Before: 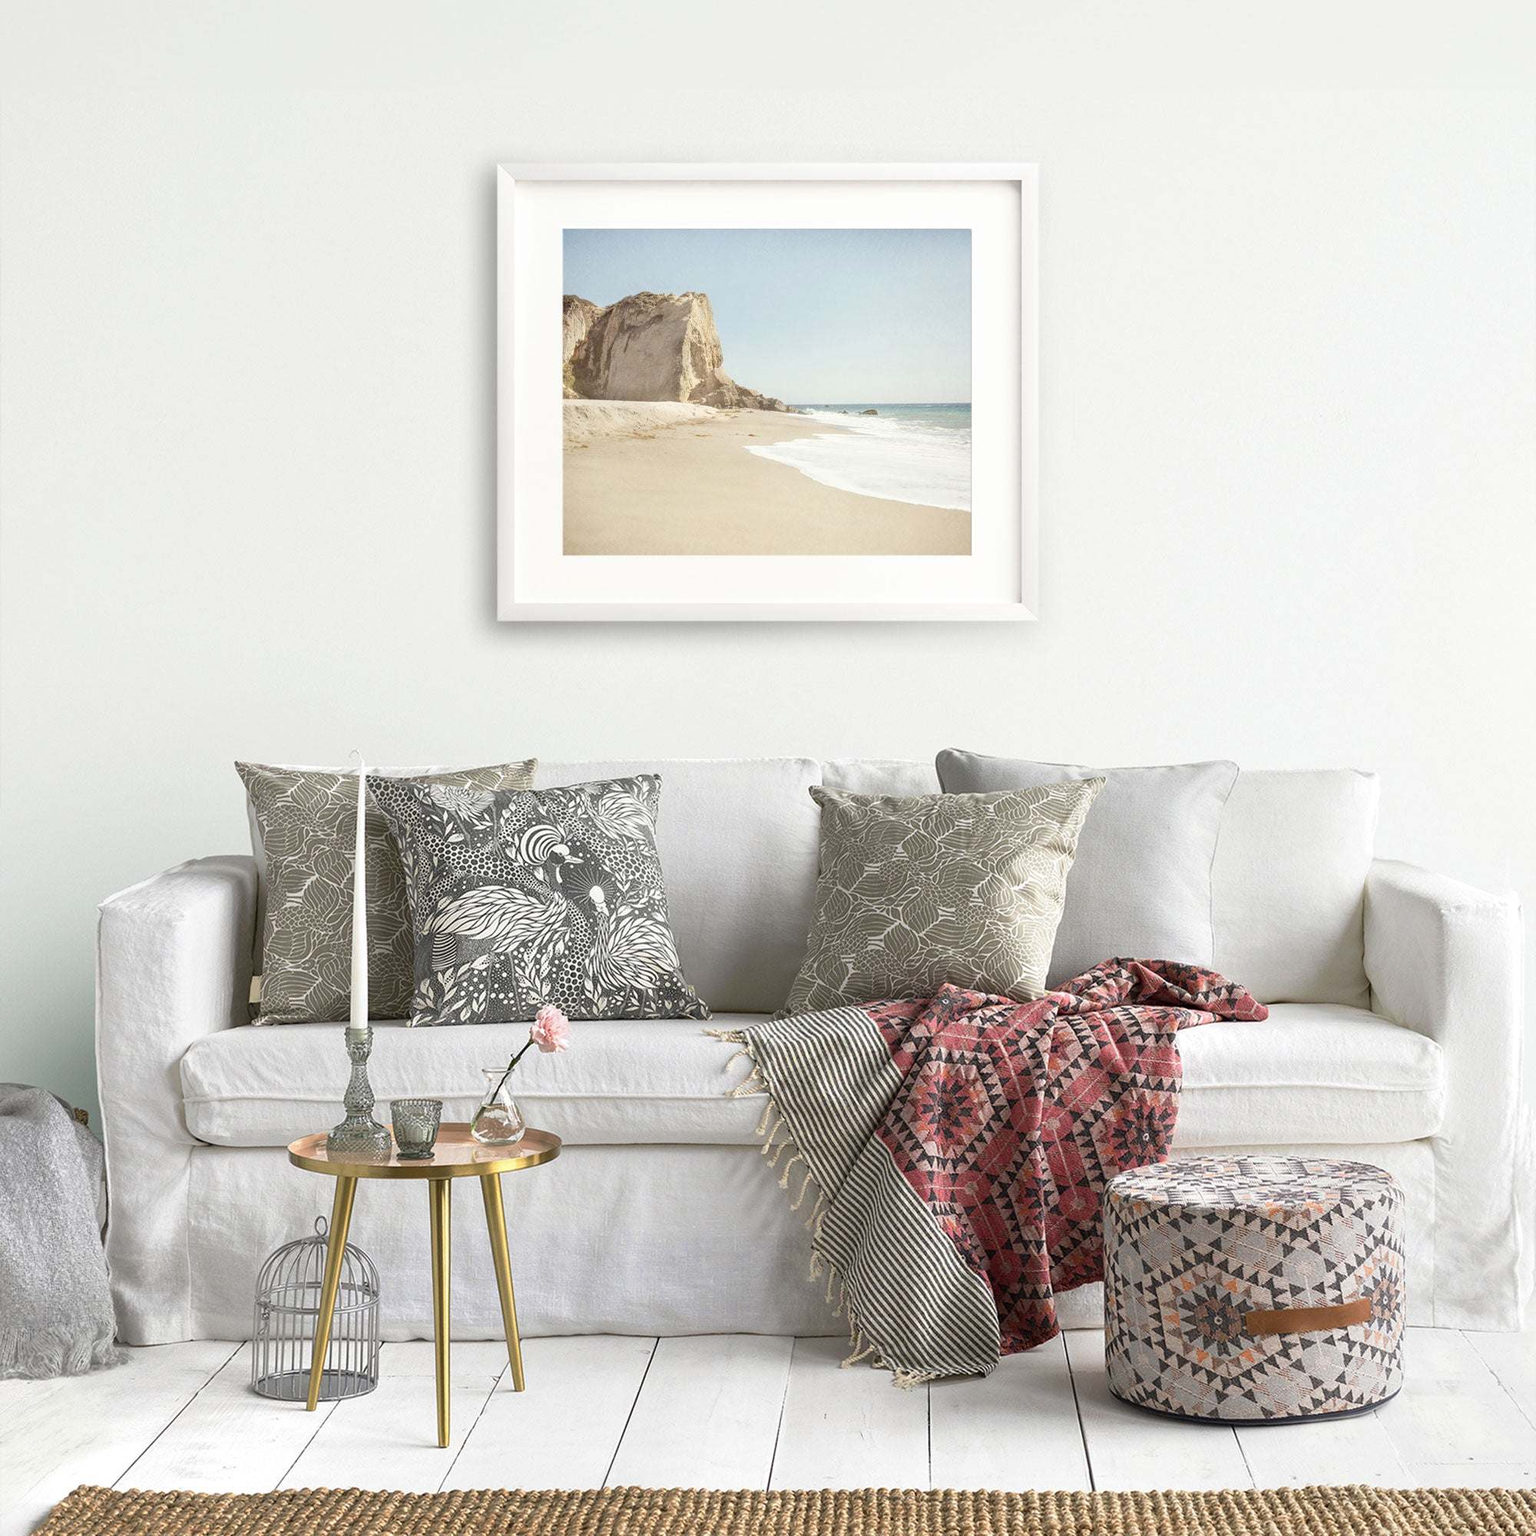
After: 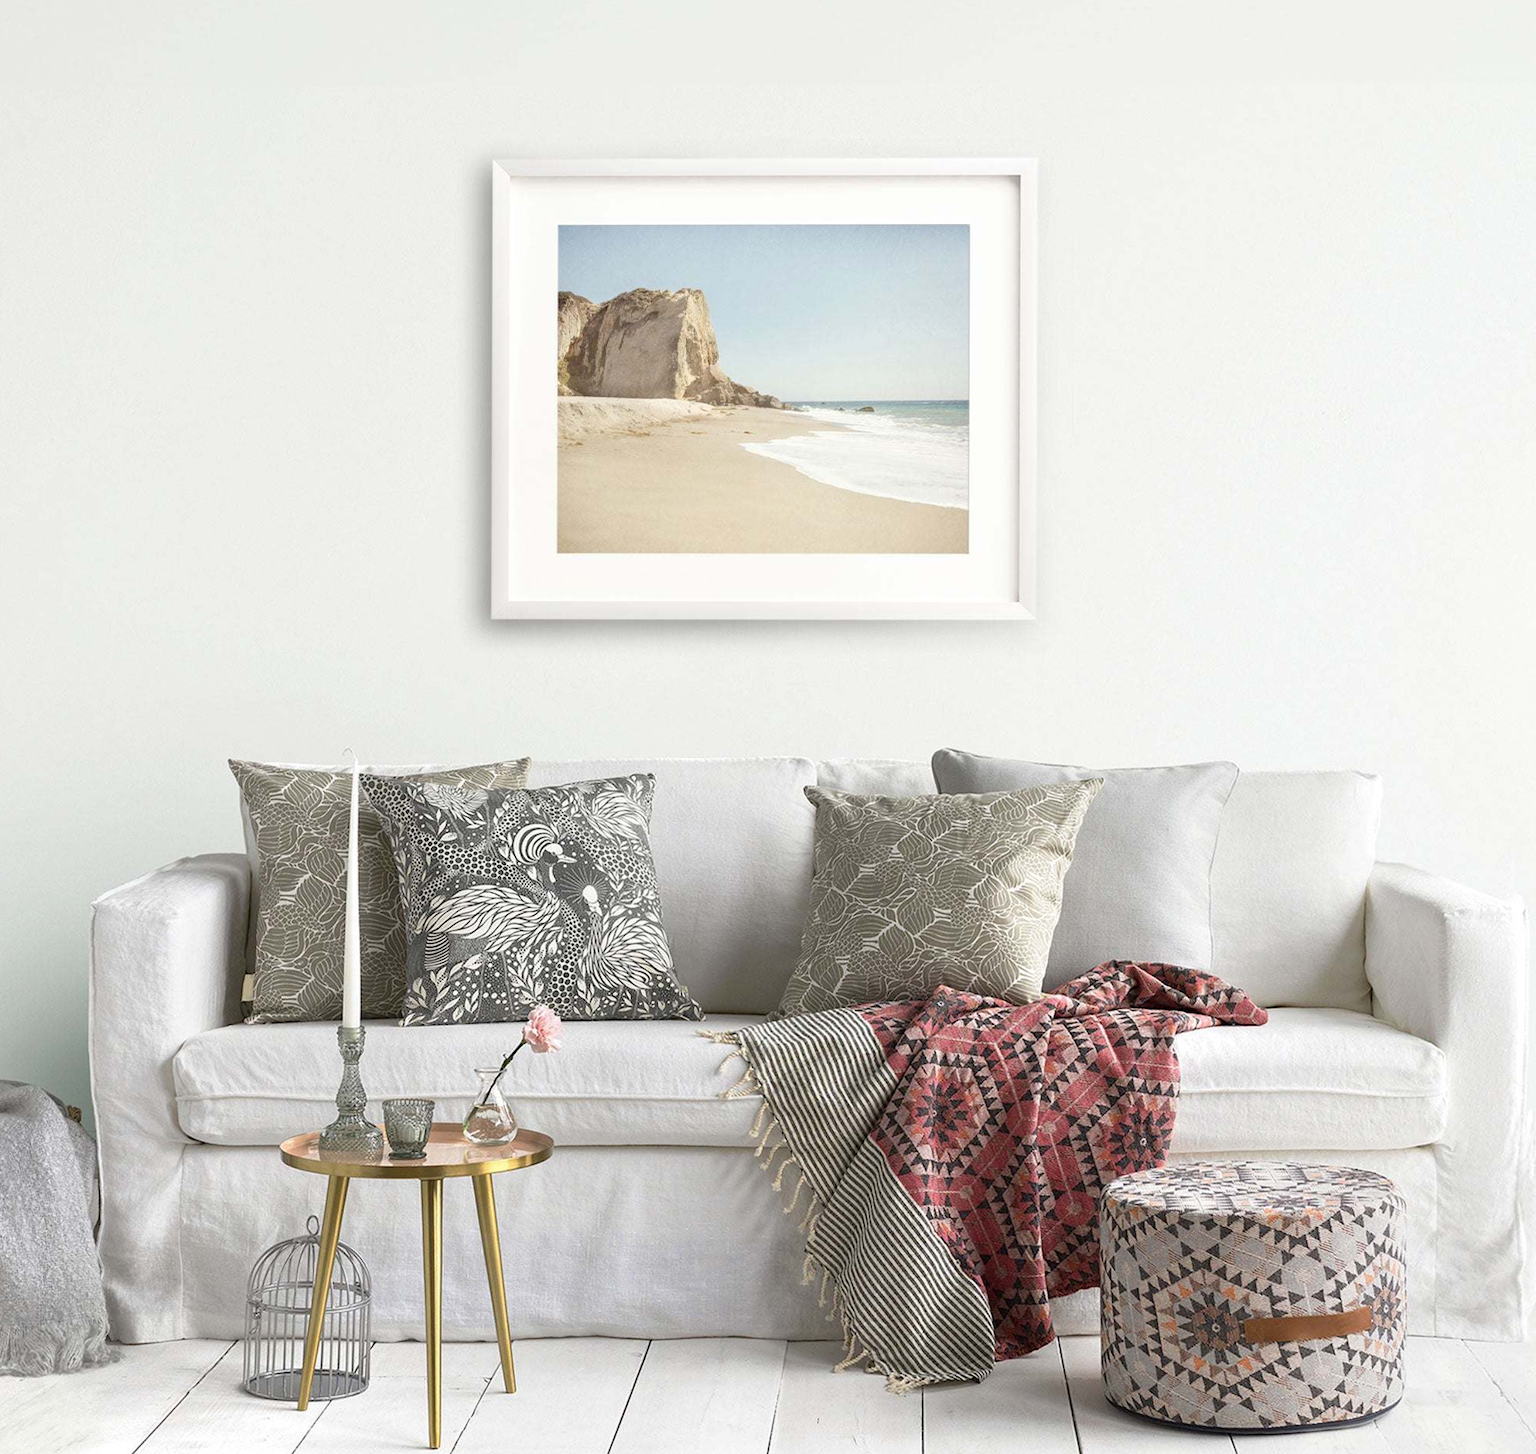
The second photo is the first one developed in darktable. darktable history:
crop and rotate: top 0%, bottom 5.097%
rotate and perspective: rotation 0.192°, lens shift (horizontal) -0.015, crop left 0.005, crop right 0.996, crop top 0.006, crop bottom 0.99
